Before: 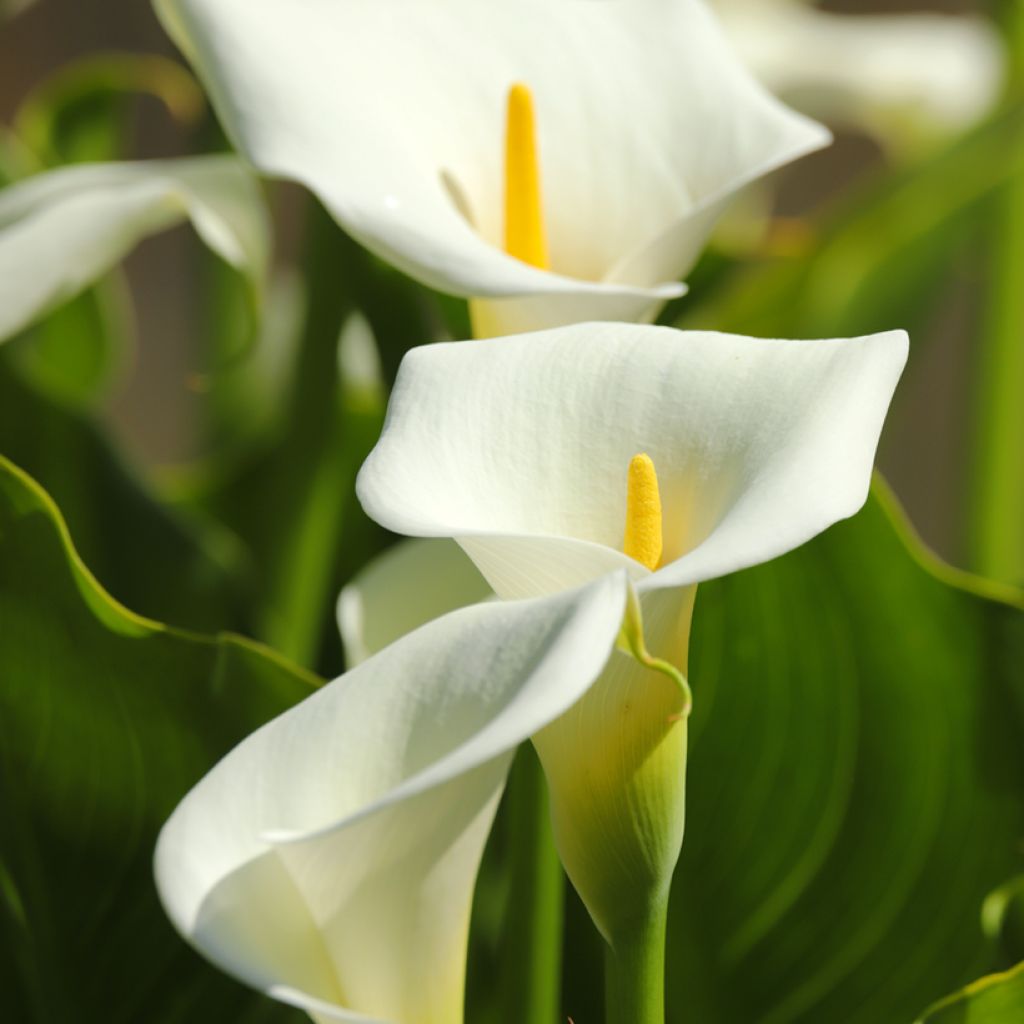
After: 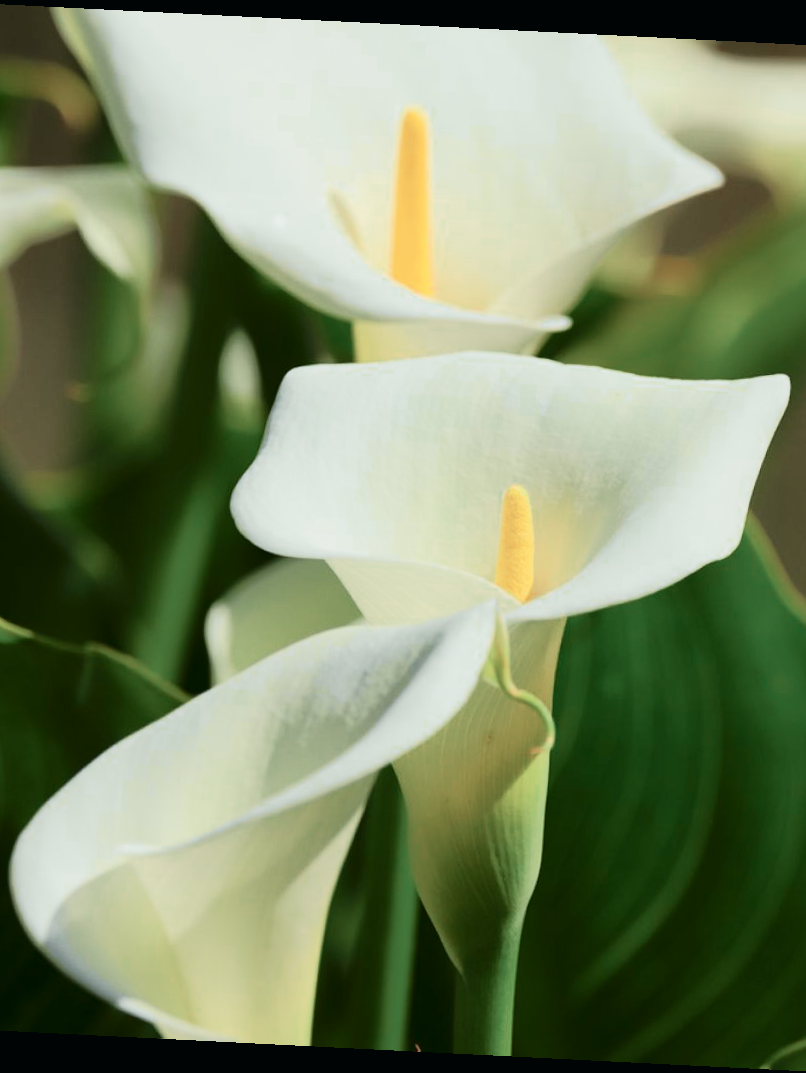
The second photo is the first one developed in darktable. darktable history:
color zones: curves: ch0 [(0, 0.5) (0.125, 0.4) (0.25, 0.5) (0.375, 0.4) (0.5, 0.4) (0.625, 0.6) (0.75, 0.6) (0.875, 0.5)]; ch1 [(0, 0.4) (0.125, 0.5) (0.25, 0.4) (0.375, 0.4) (0.5, 0.4) (0.625, 0.4) (0.75, 0.5) (0.875, 0.4)]; ch2 [(0, 0.6) (0.125, 0.5) (0.25, 0.5) (0.375, 0.6) (0.5, 0.6) (0.625, 0.5) (0.75, 0.5) (0.875, 0.5)]
crop and rotate: angle -2.9°, left 14.239%, top 0.03%, right 10.746%, bottom 0.09%
tone curve: curves: ch0 [(0, 0.008) (0.081, 0.044) (0.177, 0.123) (0.283, 0.253) (0.416, 0.449) (0.495, 0.524) (0.661, 0.756) (0.796, 0.859) (1, 0.951)]; ch1 [(0, 0) (0.161, 0.092) (0.35, 0.33) (0.392, 0.392) (0.427, 0.426) (0.479, 0.472) (0.505, 0.5) (0.521, 0.524) (0.567, 0.564) (0.583, 0.588) (0.625, 0.627) (0.678, 0.733) (1, 1)]; ch2 [(0, 0) (0.346, 0.362) (0.404, 0.427) (0.502, 0.499) (0.531, 0.523) (0.544, 0.561) (0.58, 0.59) (0.629, 0.642) (0.717, 0.678) (1, 1)], color space Lab, independent channels, preserve colors none
